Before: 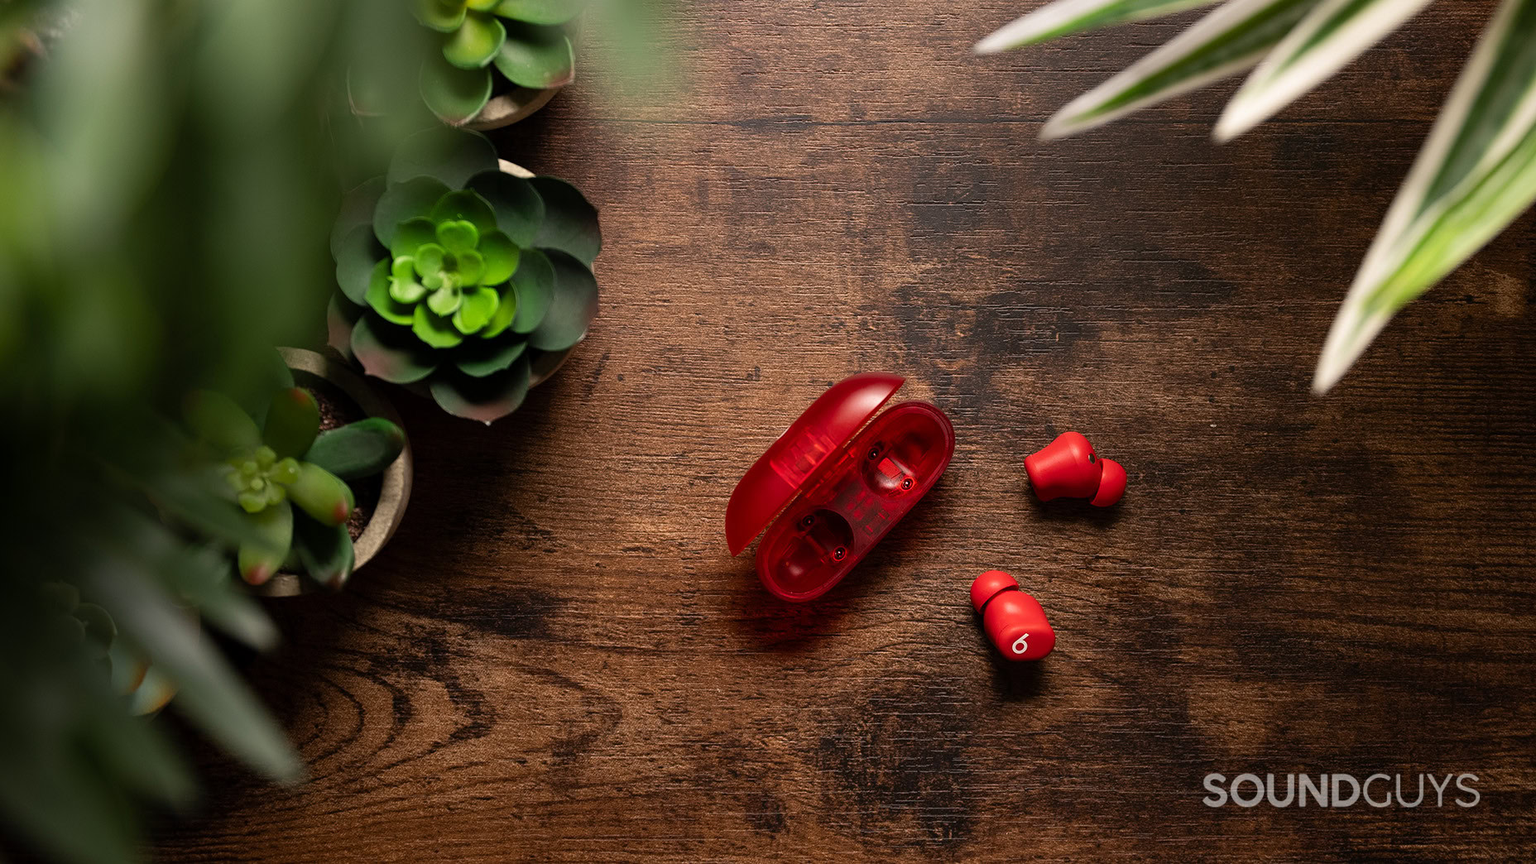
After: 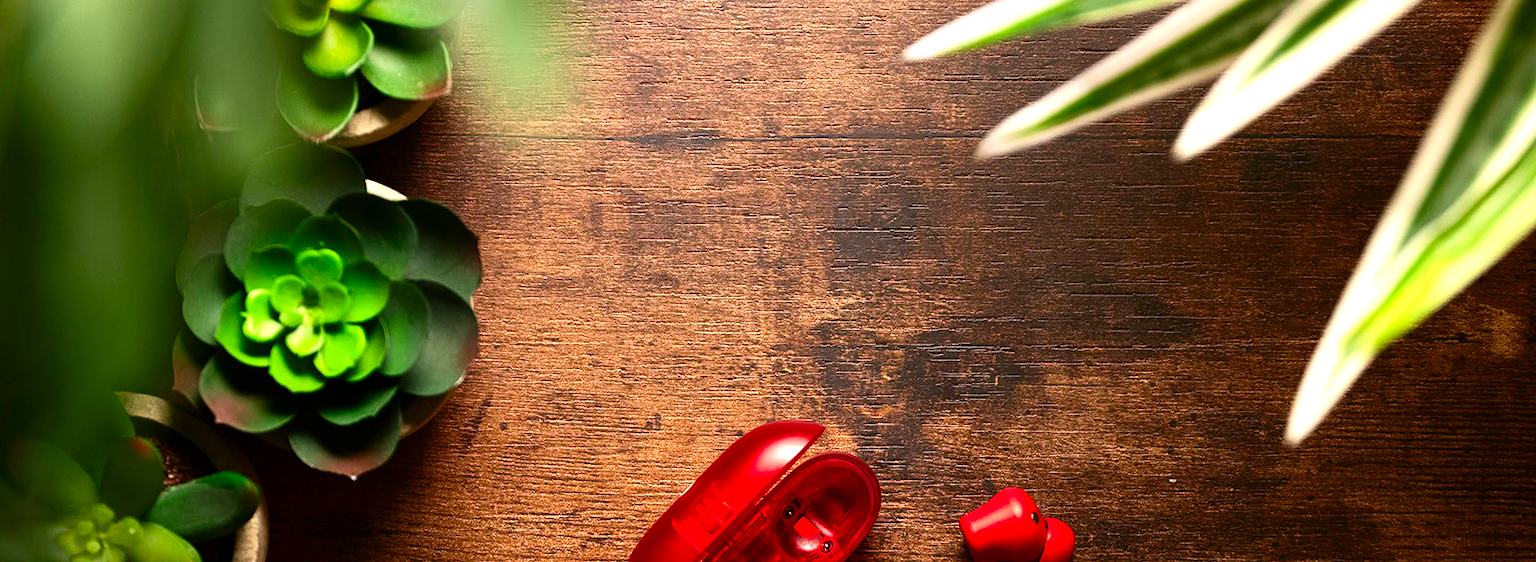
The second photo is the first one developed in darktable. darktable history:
color balance rgb: perceptual saturation grading › global saturation 0.444%, perceptual saturation grading › highlights -19.978%, perceptual saturation grading › shadows 20.391%, perceptual brilliance grading › global brilliance 29.993%, global vibrance 9.202%
velvia: strength 10.12%
crop and rotate: left 11.422%, bottom 42.324%
contrast brightness saturation: contrast 0.162, saturation 0.31
